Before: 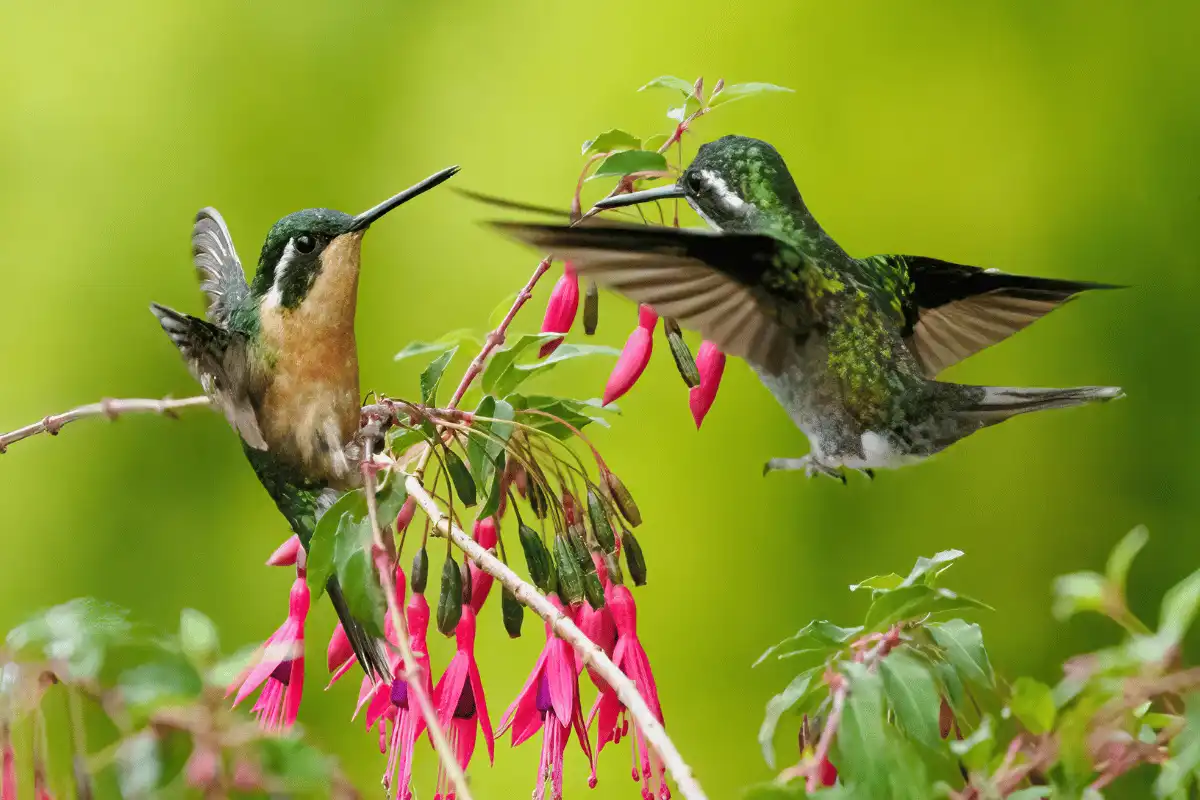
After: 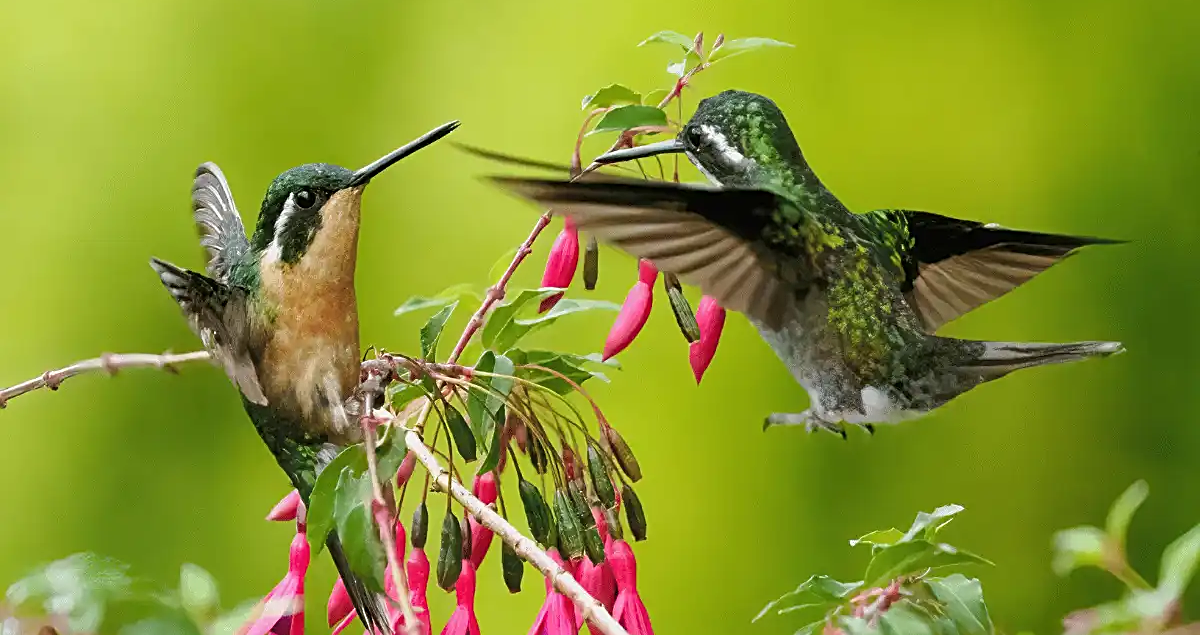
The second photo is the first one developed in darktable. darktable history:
crop and rotate: top 5.656%, bottom 14.871%
sharpen: on, module defaults
